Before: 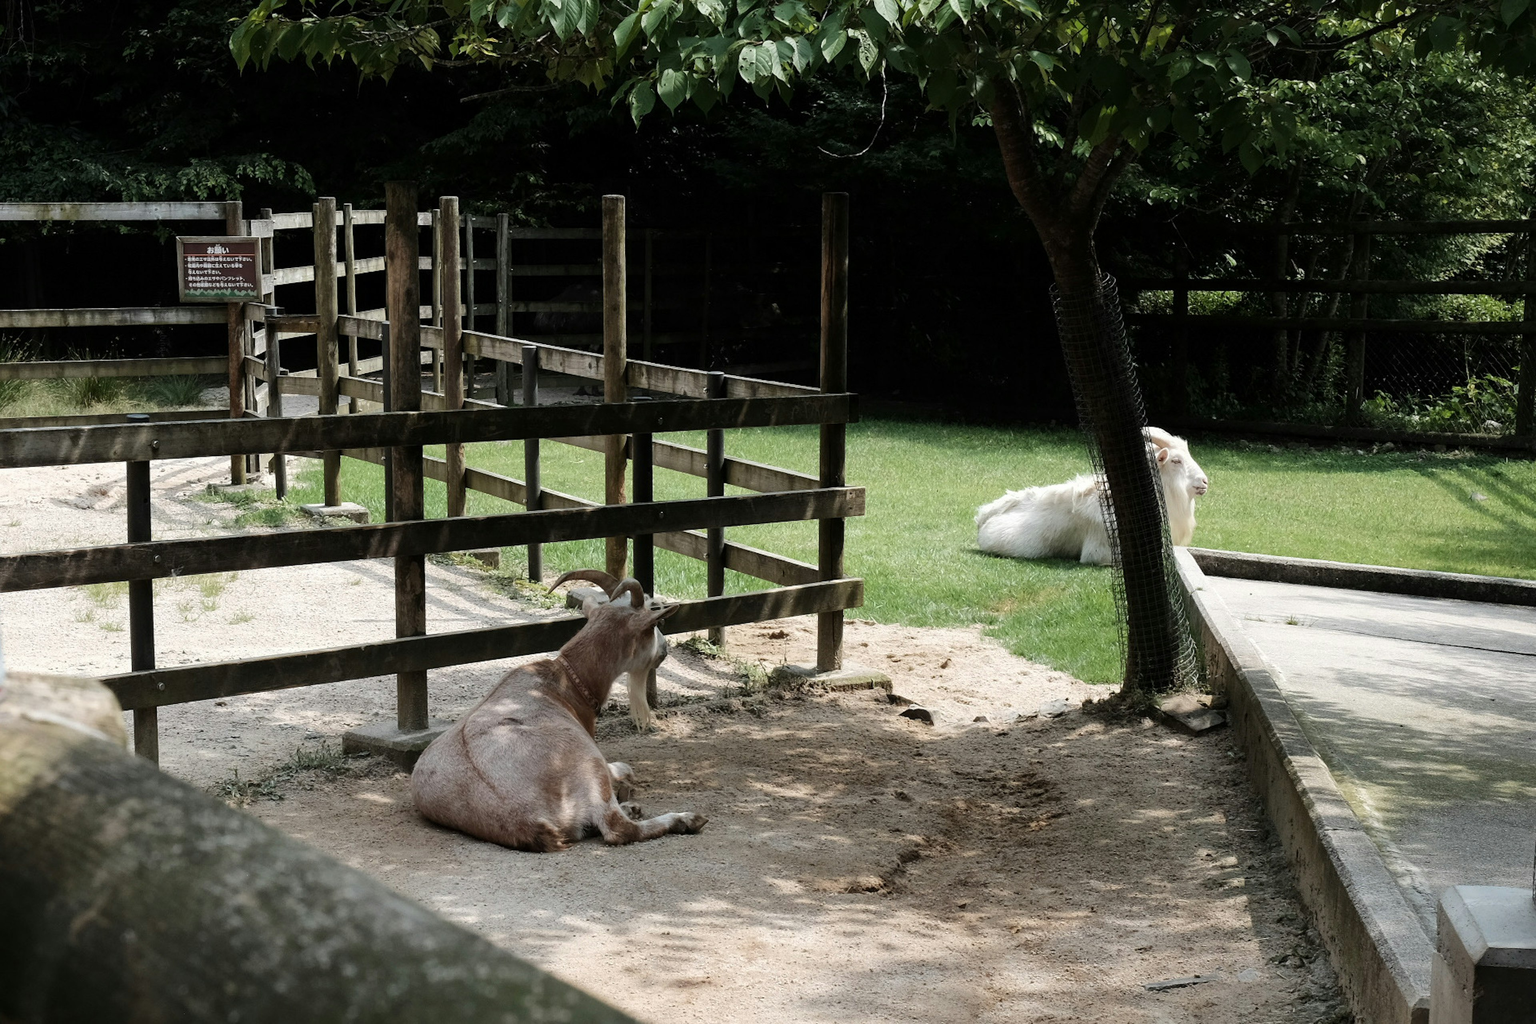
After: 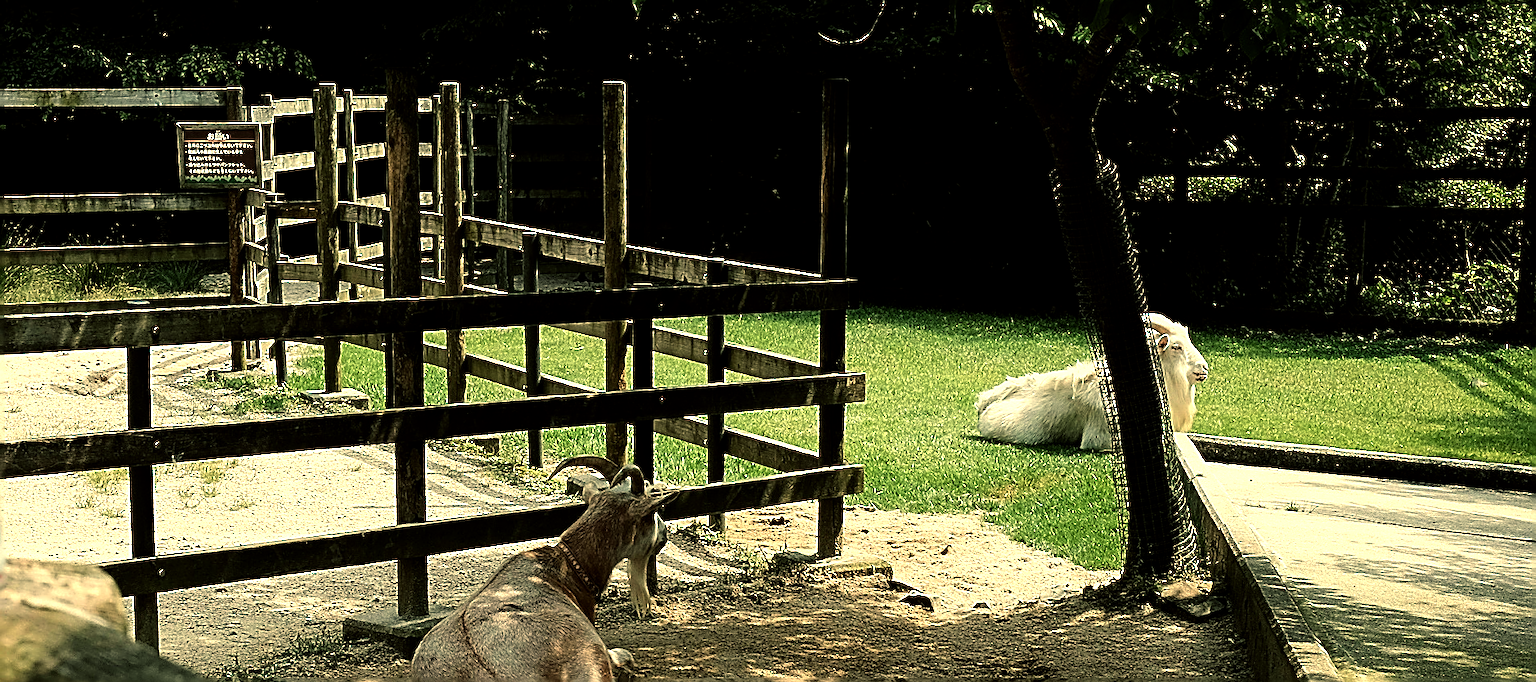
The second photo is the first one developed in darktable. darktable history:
sharpen: radius 4.001, amount 2
crop: top 11.166%, bottom 22.168%
exposure: compensate highlight preservation false
color balance: mode lift, gamma, gain (sRGB), lift [1.014, 0.966, 0.918, 0.87], gamma [0.86, 0.734, 0.918, 0.976], gain [1.063, 1.13, 1.063, 0.86]
